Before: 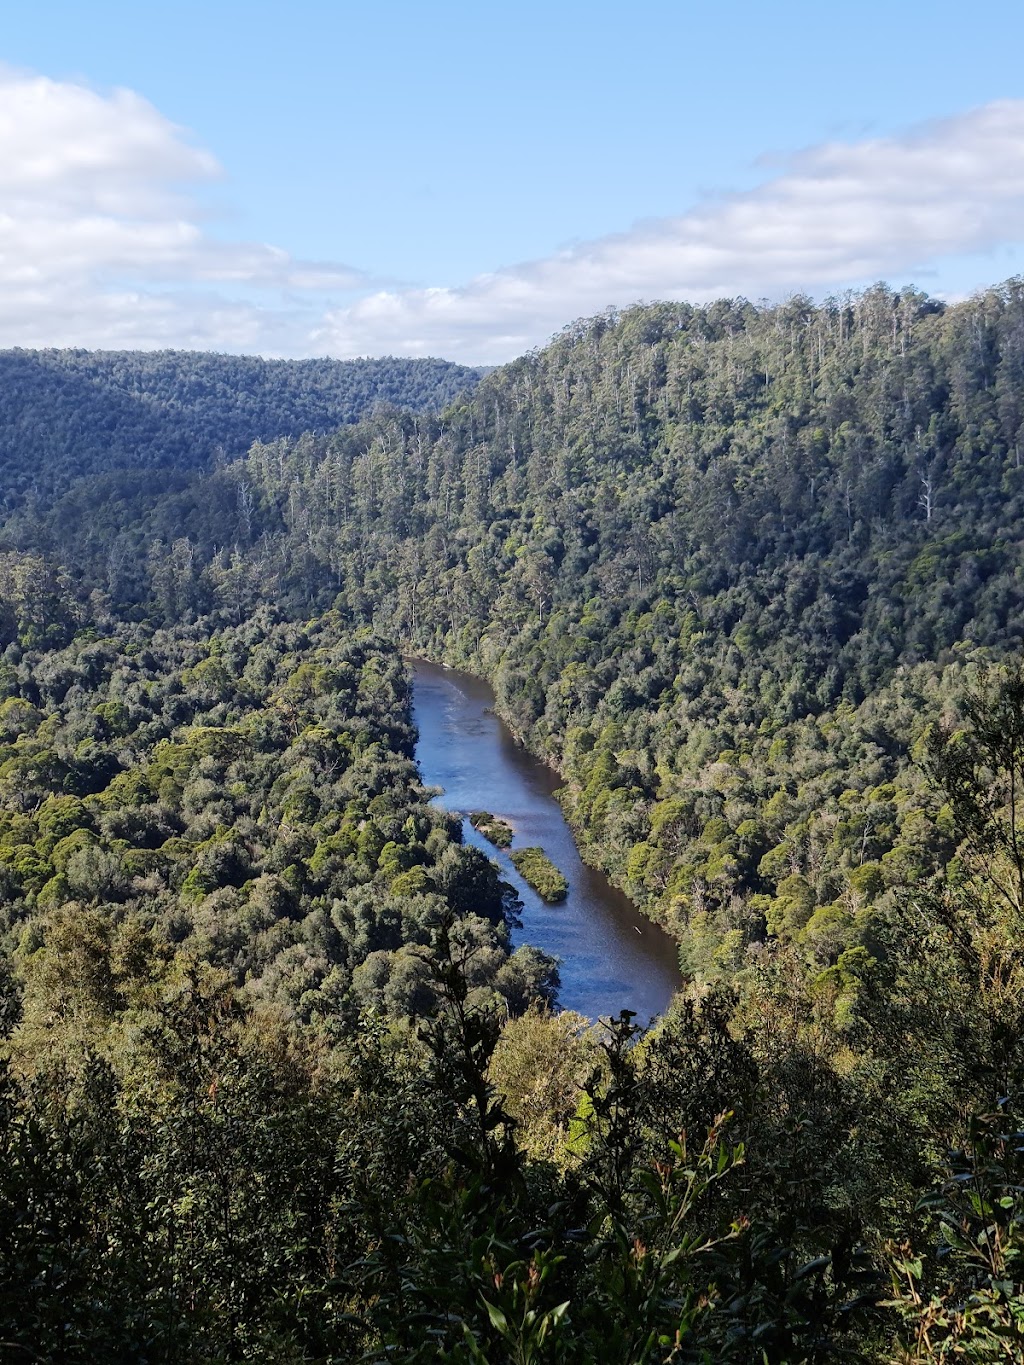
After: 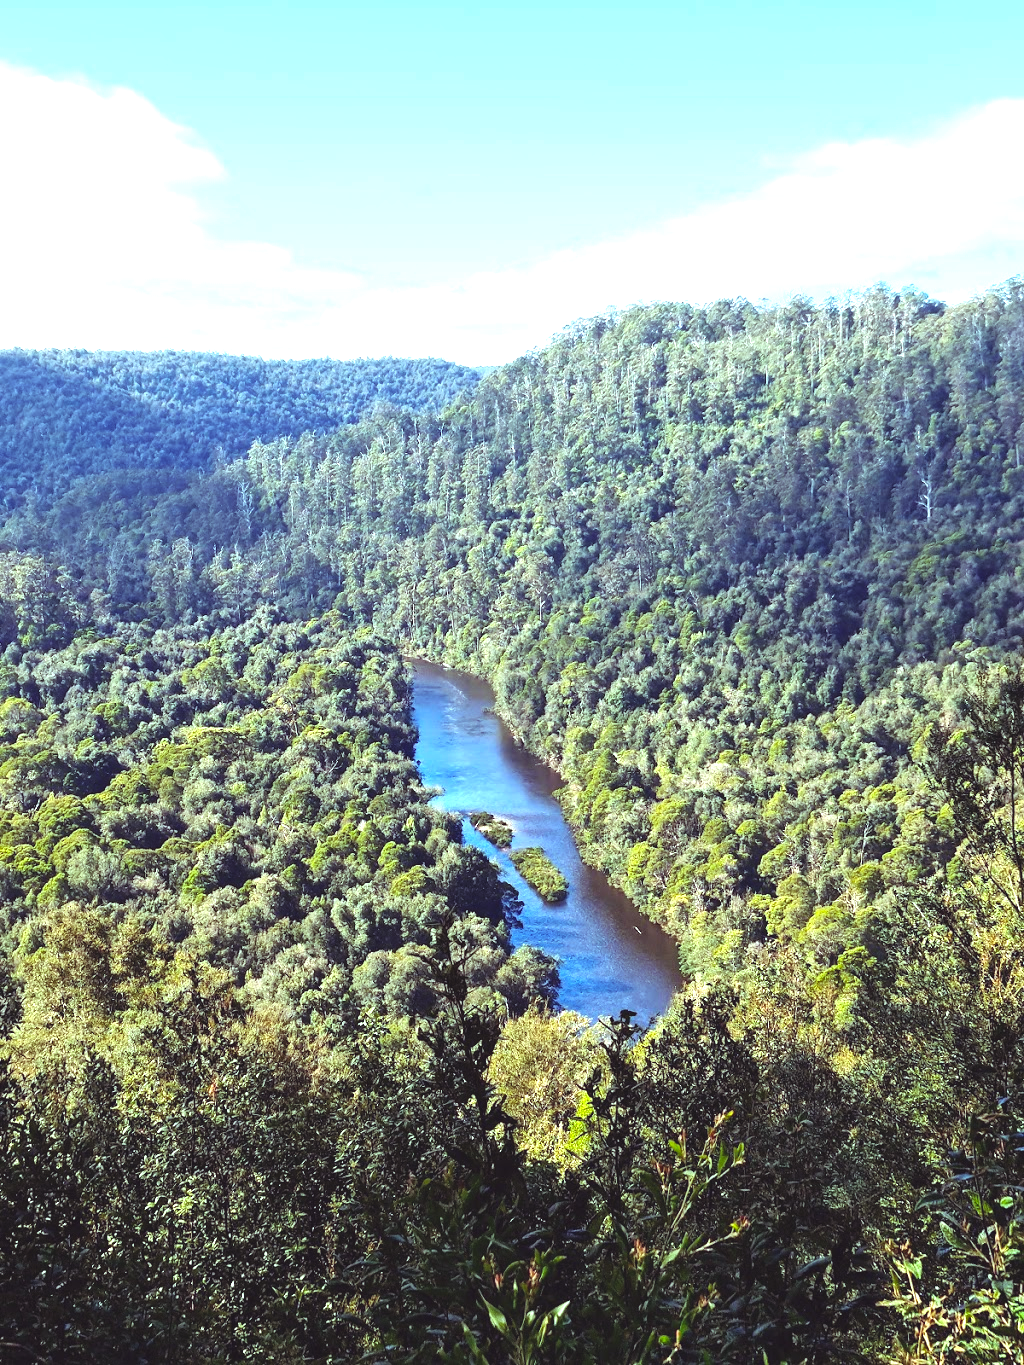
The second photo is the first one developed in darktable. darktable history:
color balance rgb: shadows lift › luminance 0.49%, shadows lift › chroma 6.83%, shadows lift › hue 300.29°, power › hue 208.98°, highlights gain › luminance 20.24%, highlights gain › chroma 2.73%, highlights gain › hue 173.85°, perceptual saturation grading › global saturation 18.05%
exposure: black level correction -0.005, exposure 1.002 EV, compensate highlight preservation false
